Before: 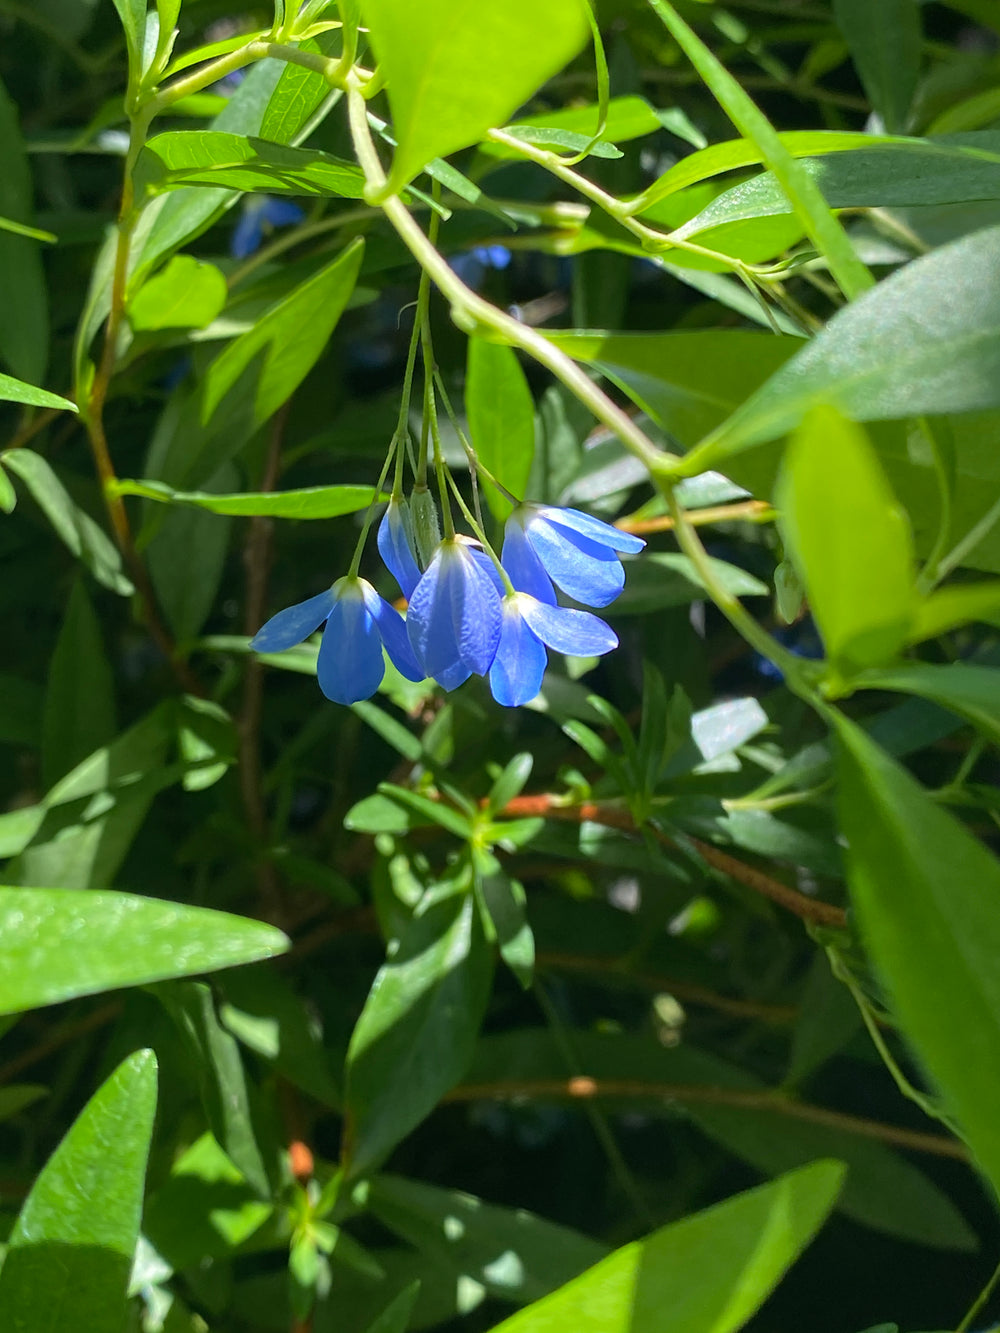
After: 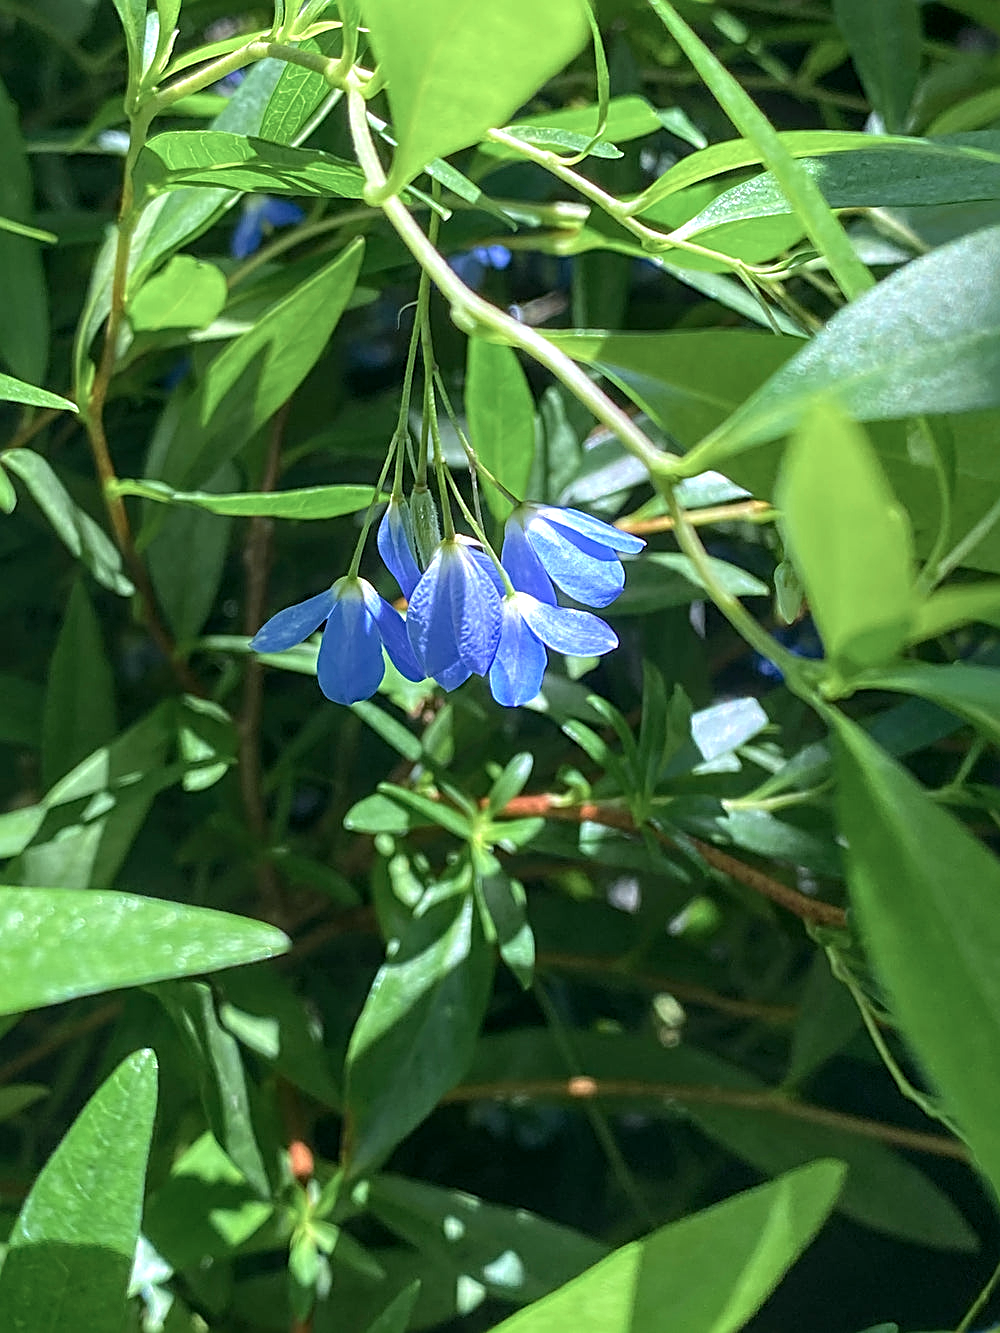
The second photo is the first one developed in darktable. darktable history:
exposure: exposure 0.3 EV, compensate highlight preservation false
color calibration: illuminant as shot in camera, x 0.369, y 0.376, temperature 4328.46 K, gamut compression 3
sharpen: radius 2.584, amount 0.688
local contrast: on, module defaults
